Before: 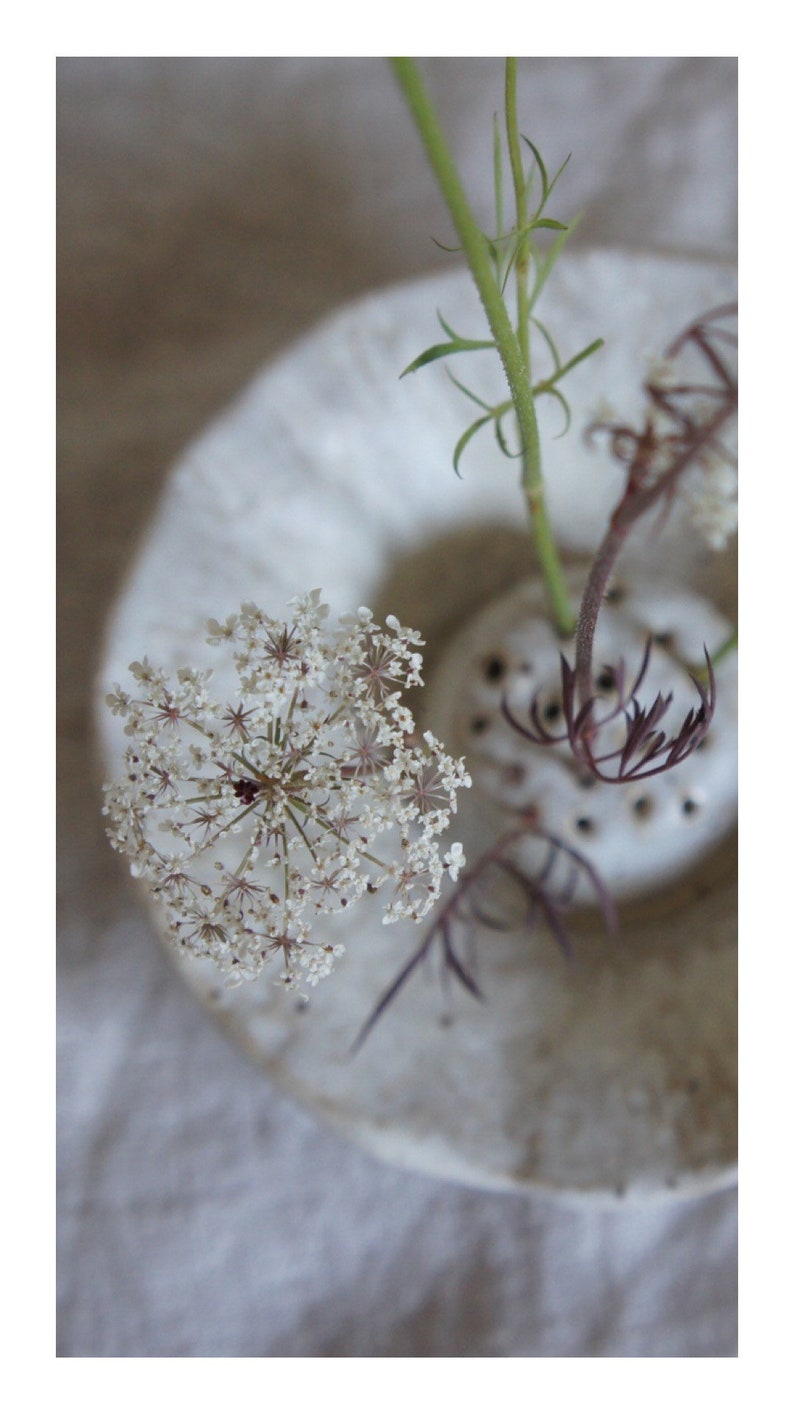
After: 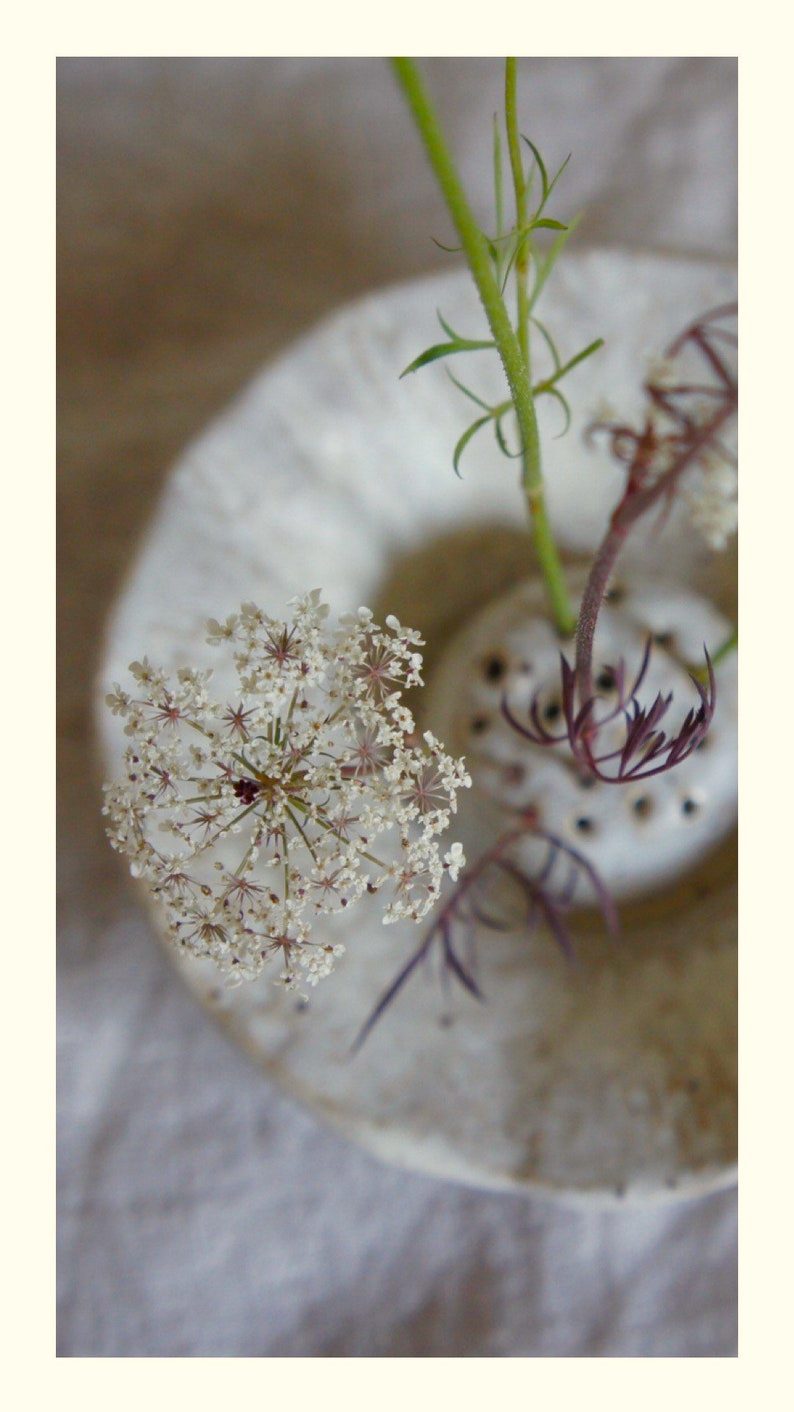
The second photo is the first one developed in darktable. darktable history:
color balance rgb: highlights gain › chroma 3.082%, highlights gain › hue 78.64°, perceptual saturation grading › global saturation 20%, perceptual saturation grading › highlights -24.768%, perceptual saturation grading › shadows 49.503%, global vibrance 20.763%
